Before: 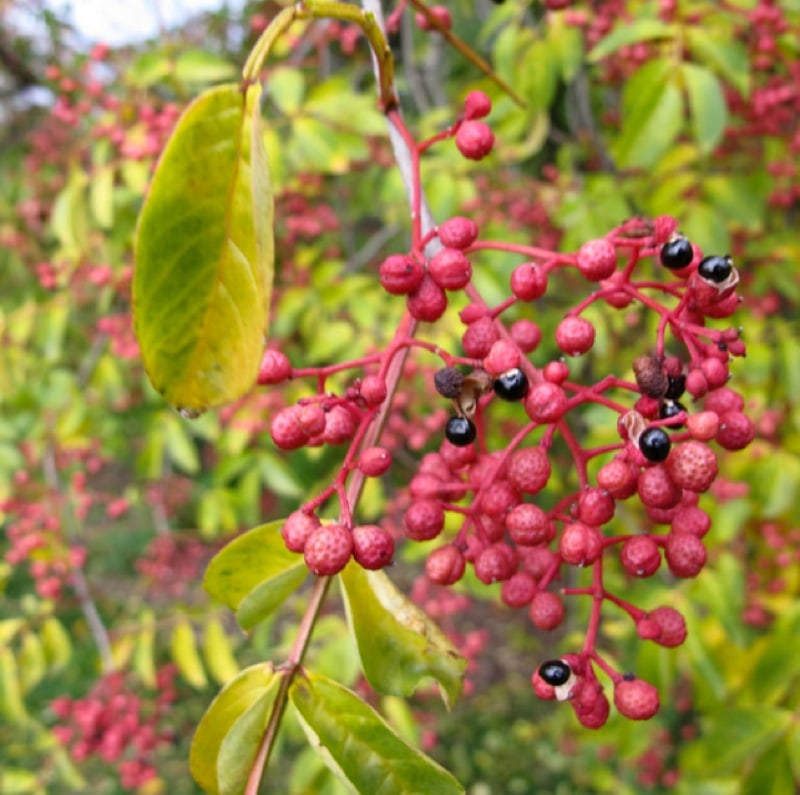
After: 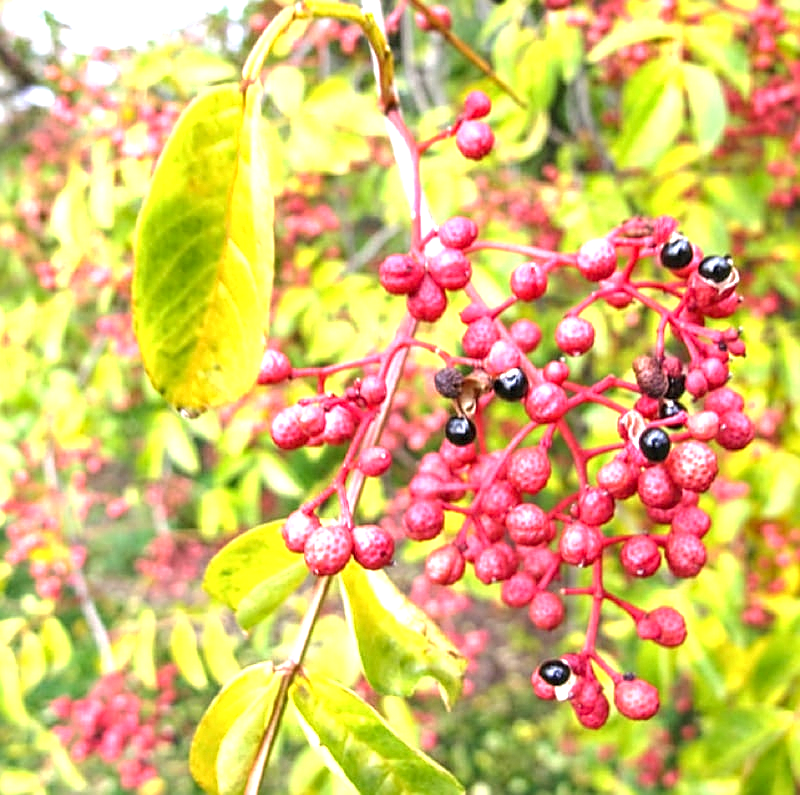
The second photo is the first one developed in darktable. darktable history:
sharpen: on, module defaults
local contrast: on, module defaults
exposure: black level correction 0, exposure 1.373 EV, compensate highlight preservation false
color calibration: gray › normalize channels true, illuminant same as pipeline (D50), adaptation XYZ, x 0.345, y 0.359, temperature 5006.15 K, gamut compression 0.025
